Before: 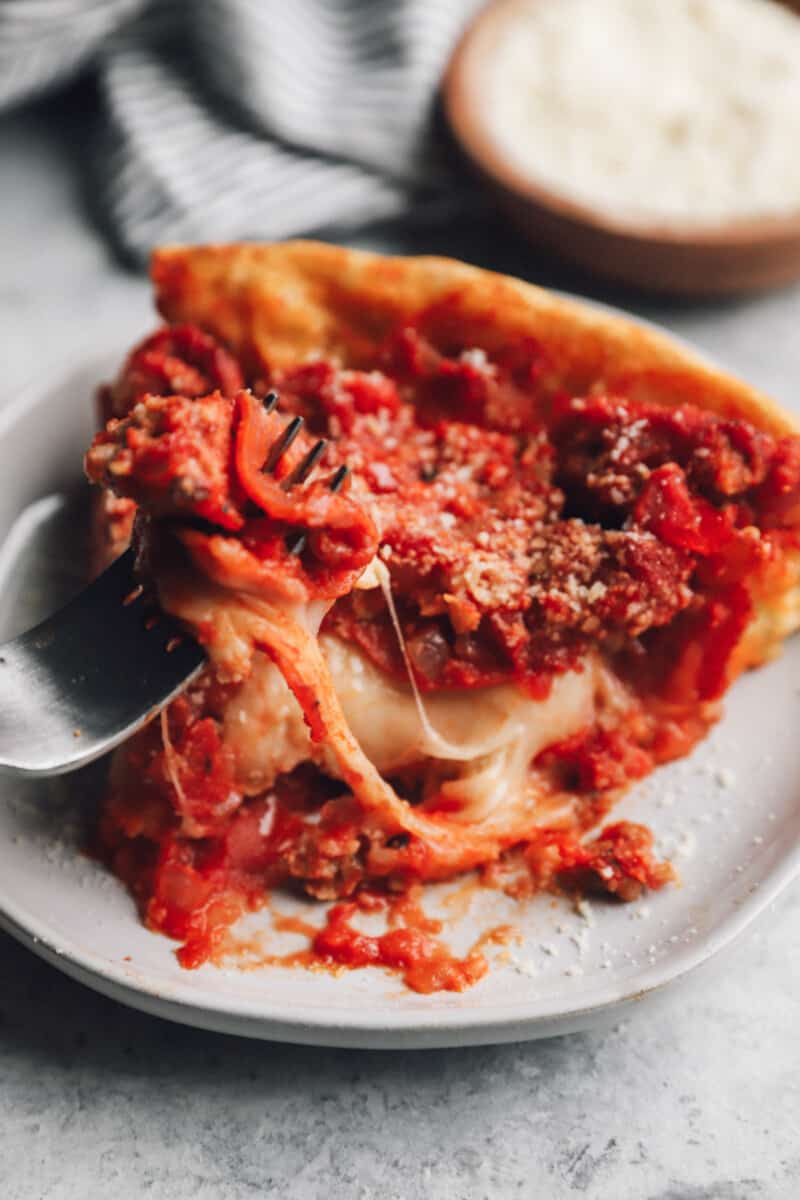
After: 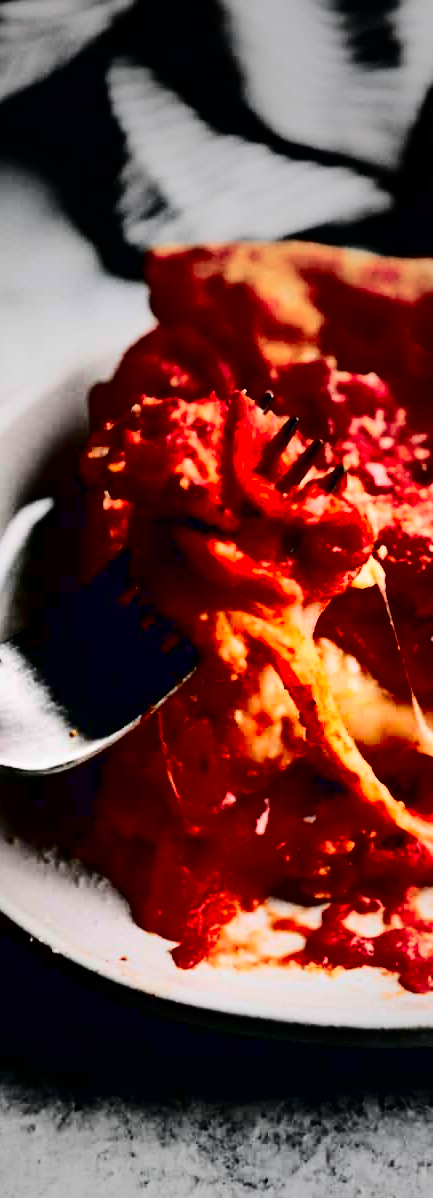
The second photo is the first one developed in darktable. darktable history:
contrast brightness saturation: contrast 0.781, brightness -0.995, saturation 0.982
crop: left 0.591%, right 45.235%, bottom 0.089%
vignetting: fall-off start 33.92%, fall-off radius 64.37%, center (-0.035, 0.141), width/height ratio 0.962
